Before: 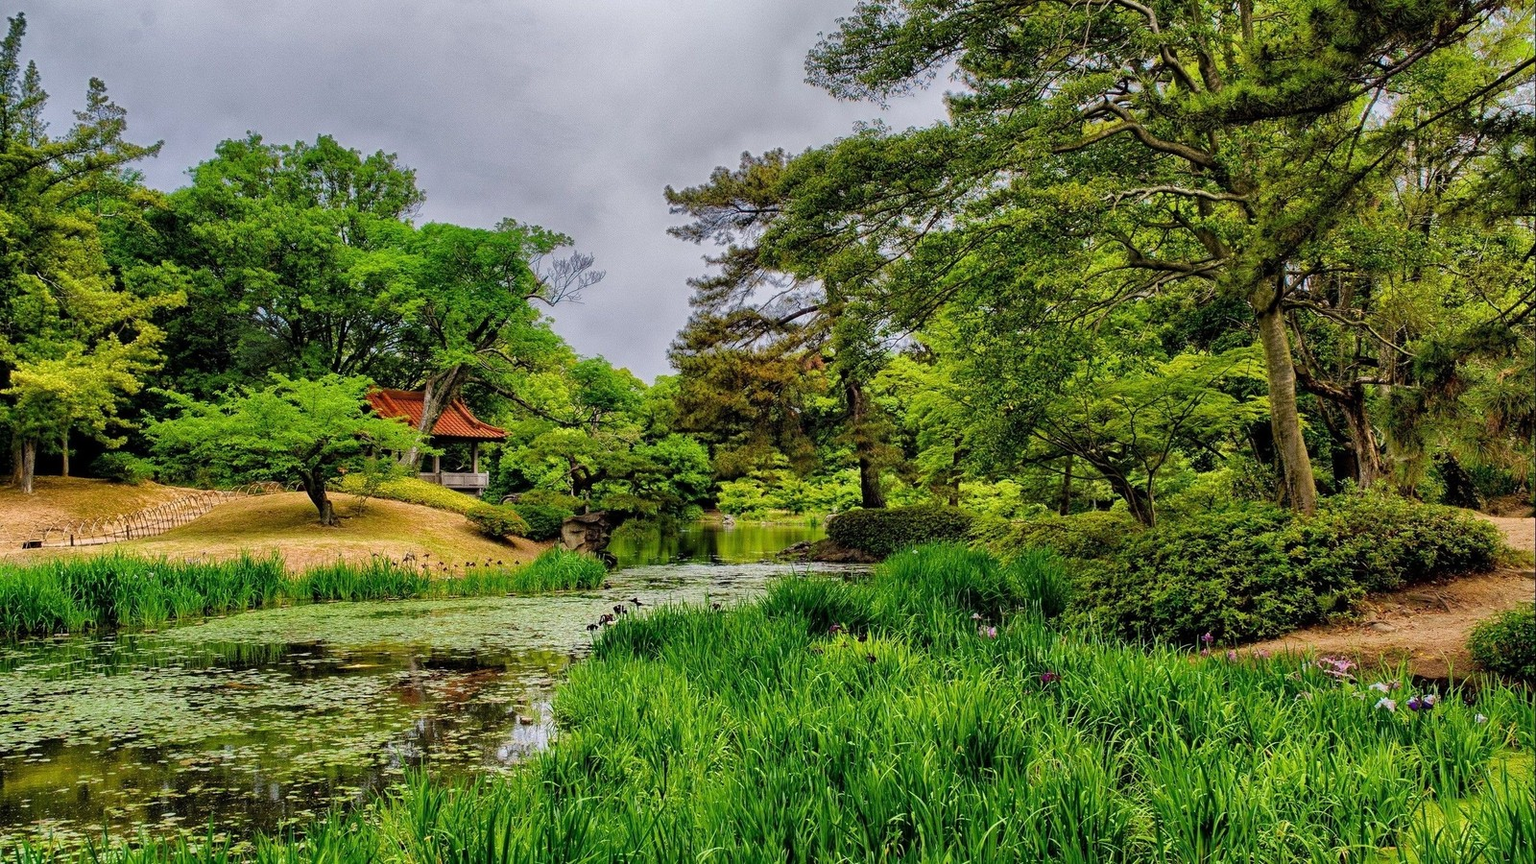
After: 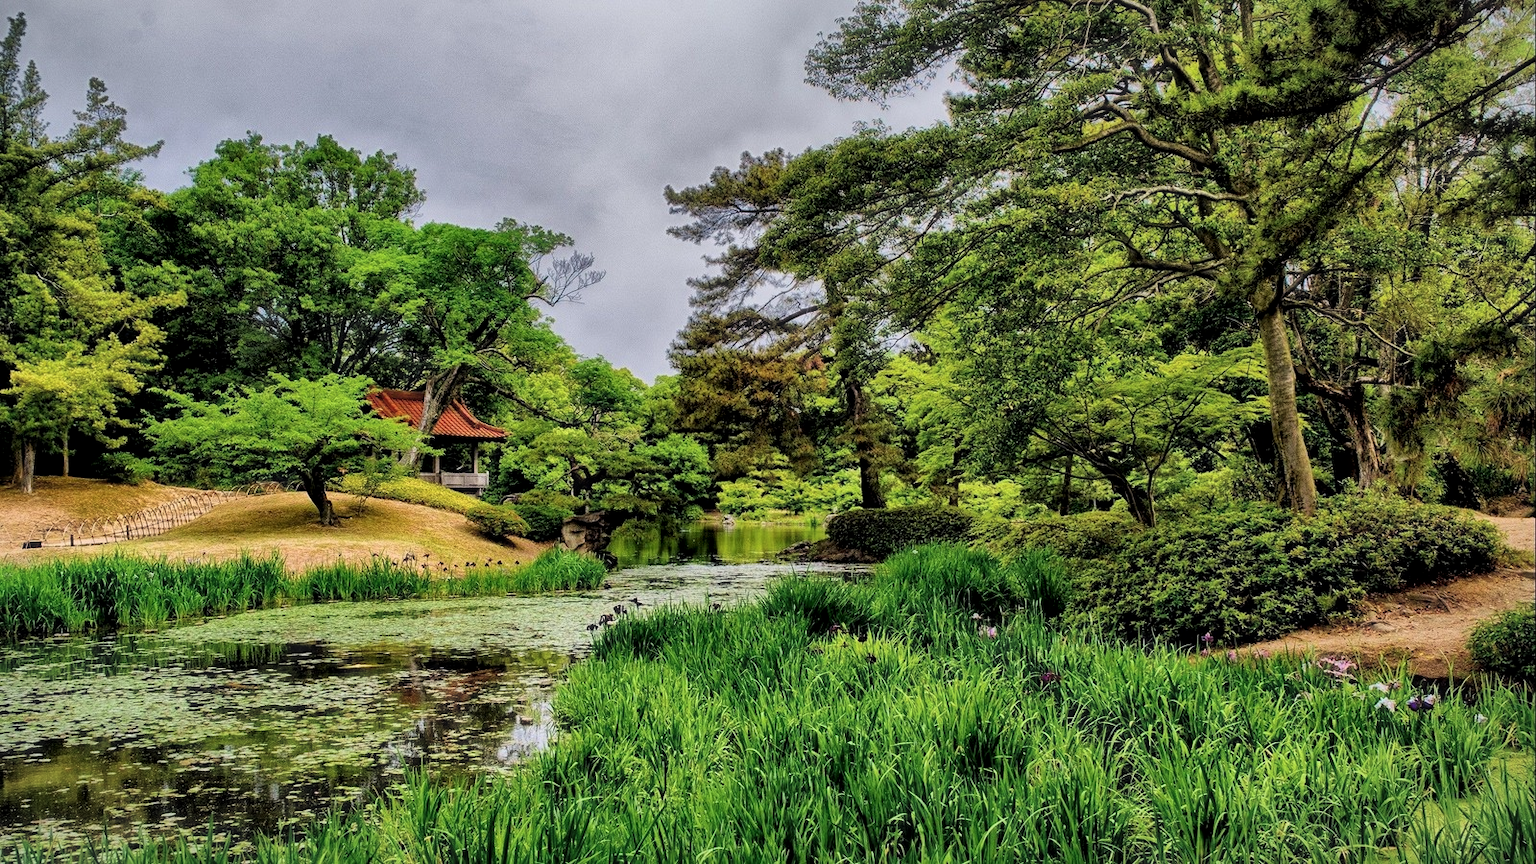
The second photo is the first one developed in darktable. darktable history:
local contrast: mode bilateral grid, contrast 20, coarseness 51, detail 150%, midtone range 0.2
shadows and highlights: shadows 3.08, highlights -18.58, highlights color adjustment 89.67%, soften with gaussian
haze removal: strength -0.09, adaptive false
filmic rgb: middle gray luminance 9.48%, black relative exposure -10.54 EV, white relative exposure 3.45 EV, threshold 3 EV, target black luminance 0%, hardness 5.98, latitude 59.53%, contrast 1.092, highlights saturation mix 5.05%, shadows ↔ highlights balance 28.52%, color science v6 (2022), enable highlight reconstruction true
vignetting: fall-off start 98.5%, fall-off radius 100.53%, width/height ratio 1.424
